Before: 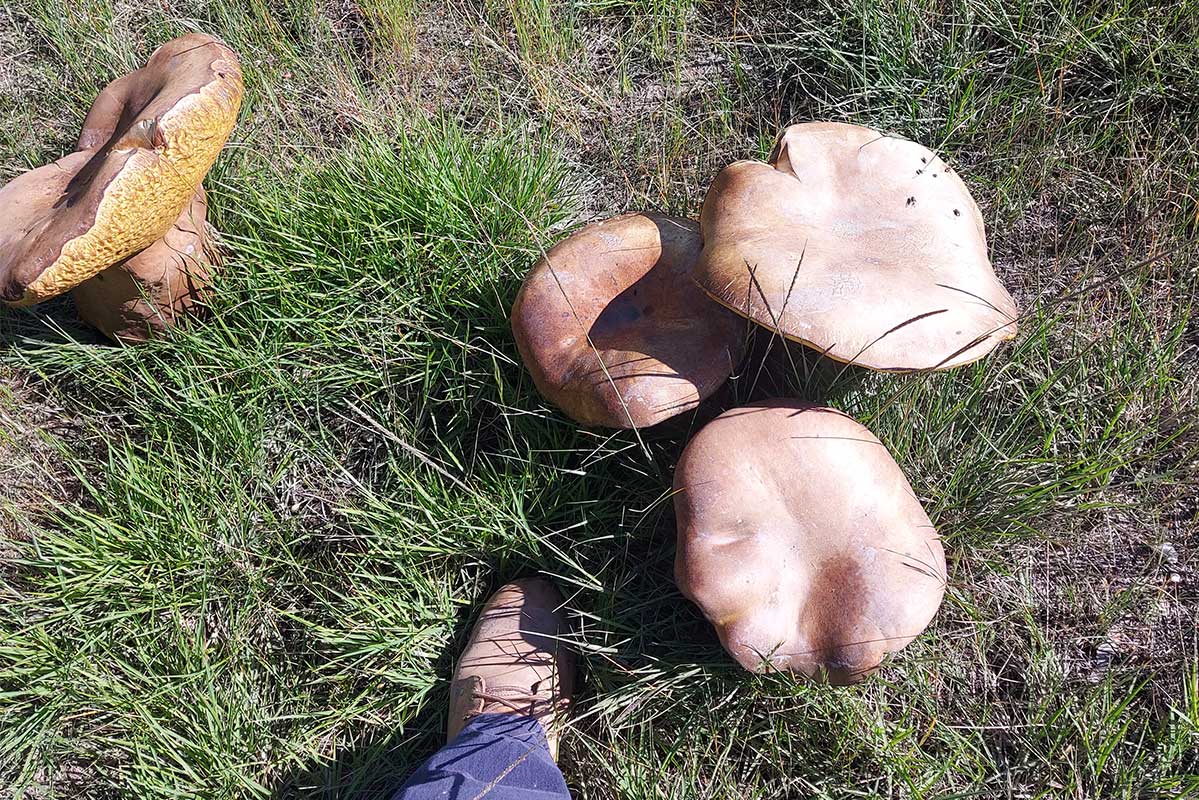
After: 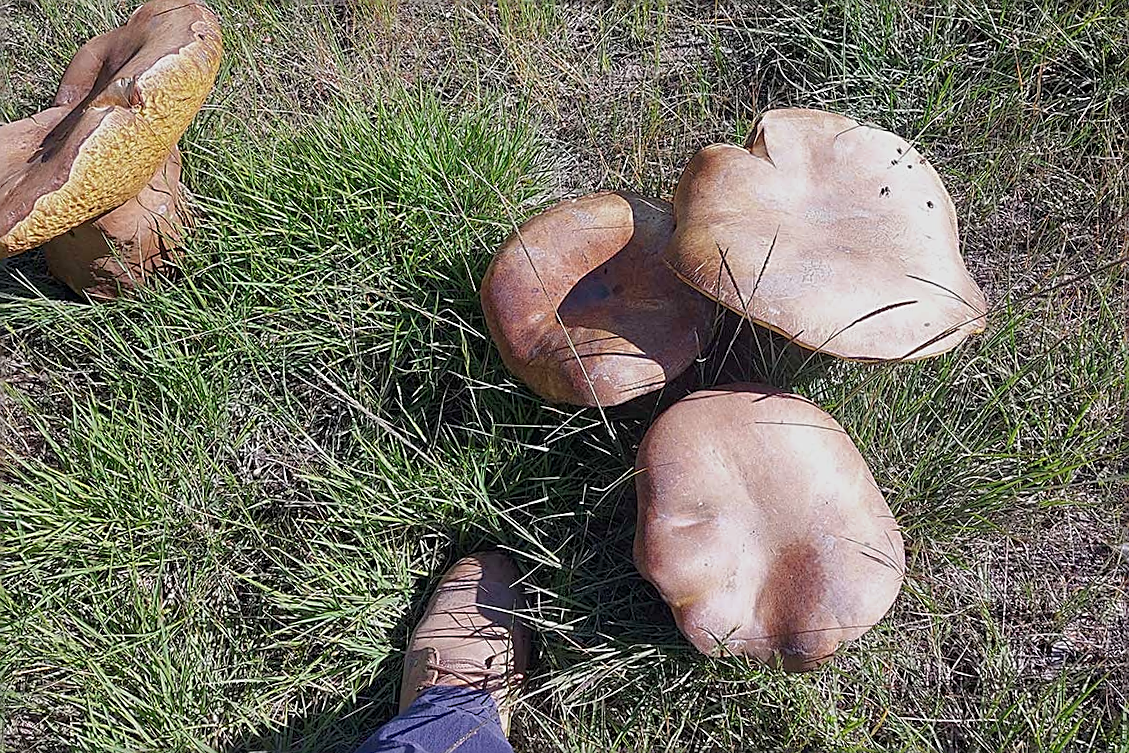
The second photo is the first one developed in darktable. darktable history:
tone equalizer: -8 EV 0.25 EV, -7 EV 0.417 EV, -6 EV 0.417 EV, -5 EV 0.25 EV, -3 EV -0.25 EV, -2 EV -0.417 EV, -1 EV -0.417 EV, +0 EV -0.25 EV, edges refinement/feathering 500, mask exposure compensation -1.57 EV, preserve details guided filter
crop and rotate: angle -2.38°
sharpen: amount 0.75
